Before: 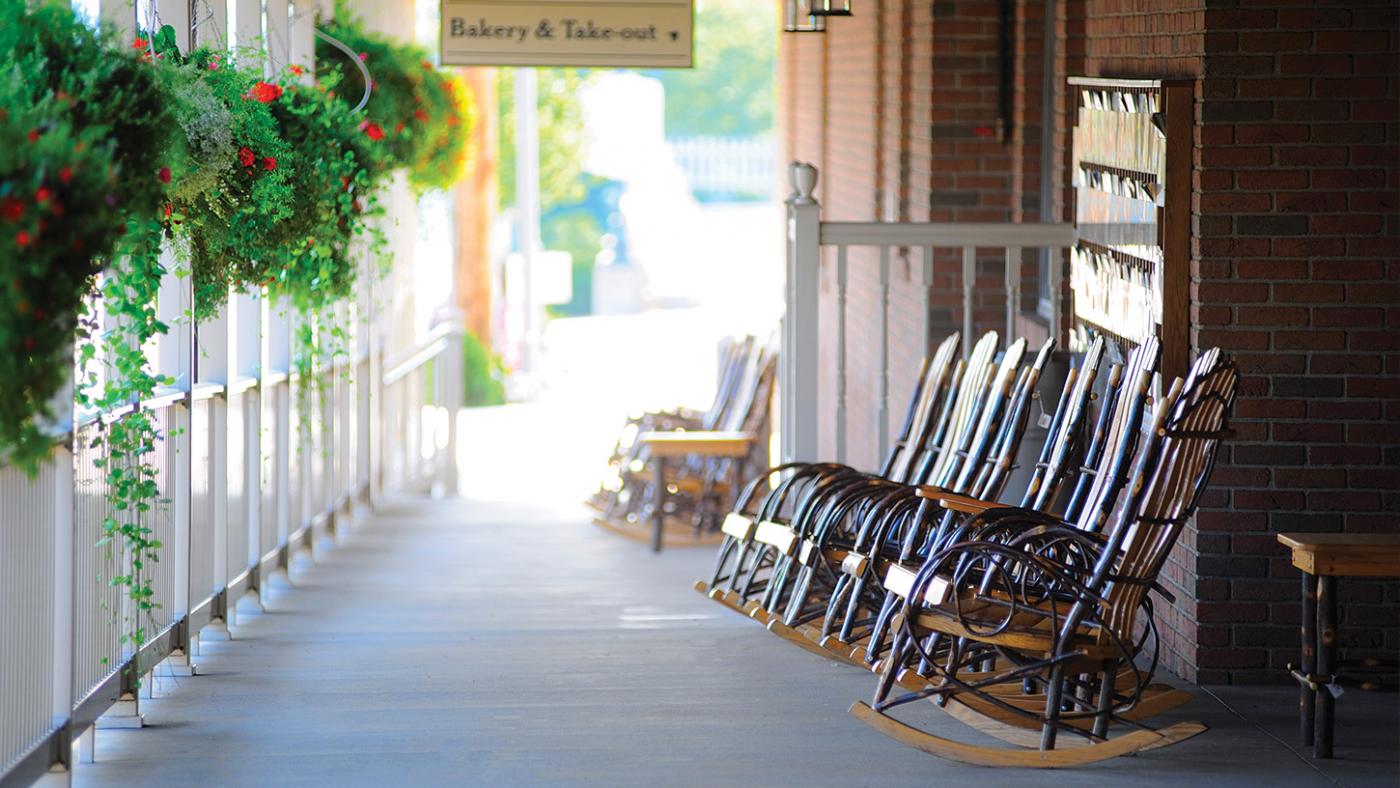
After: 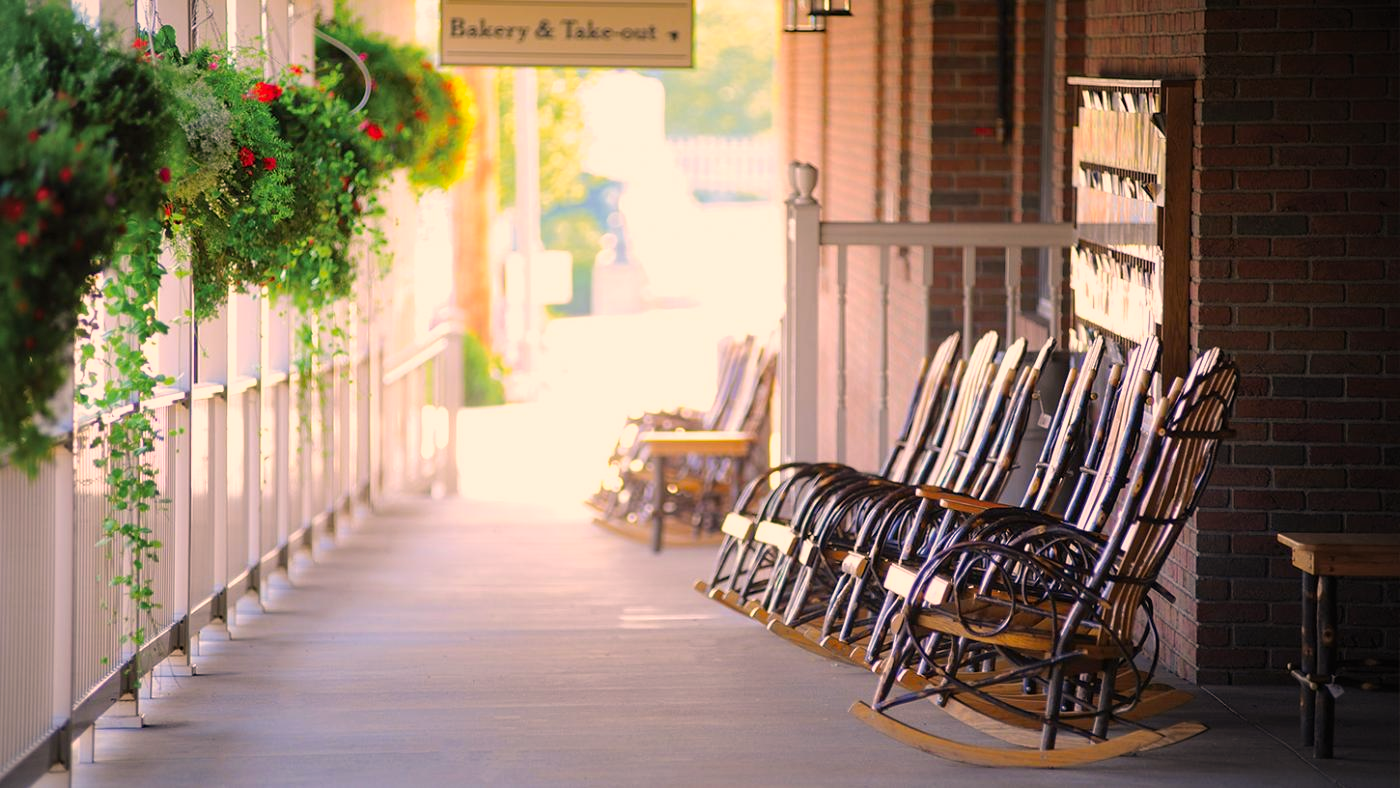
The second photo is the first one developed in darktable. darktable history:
color correction: highlights a* 17.78, highlights b* 18.92
vignetting: center (-0.079, 0.063)
